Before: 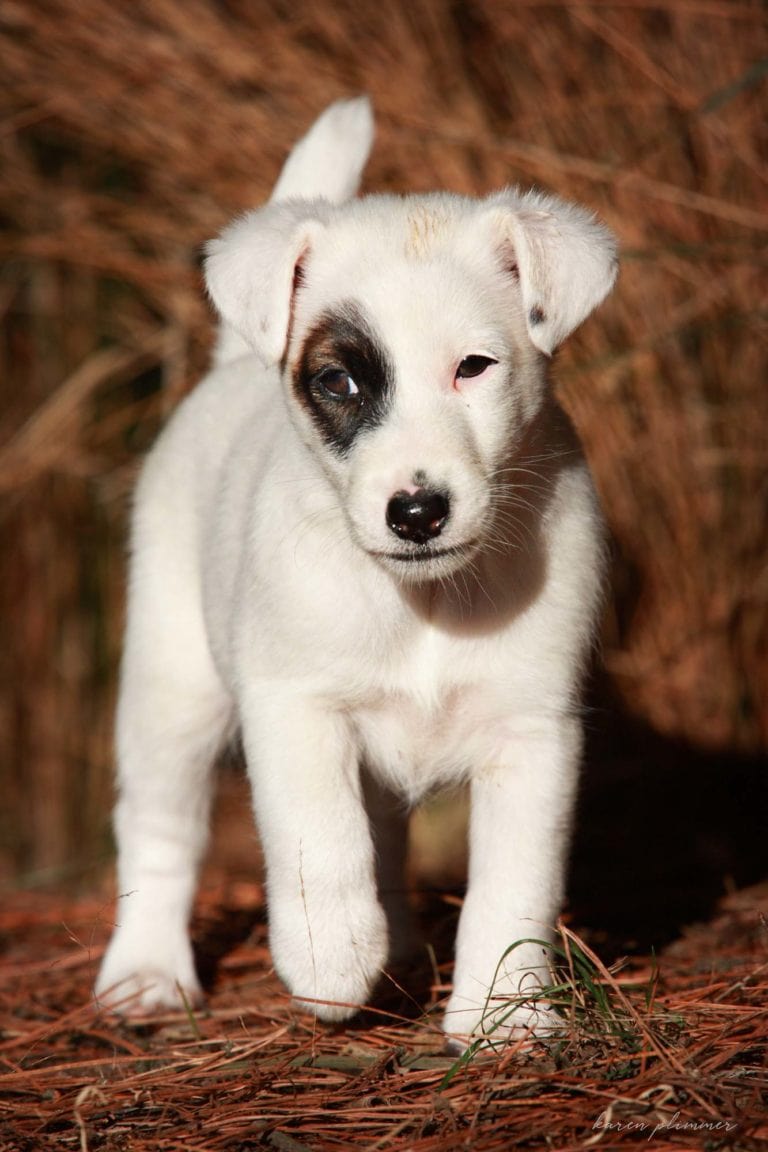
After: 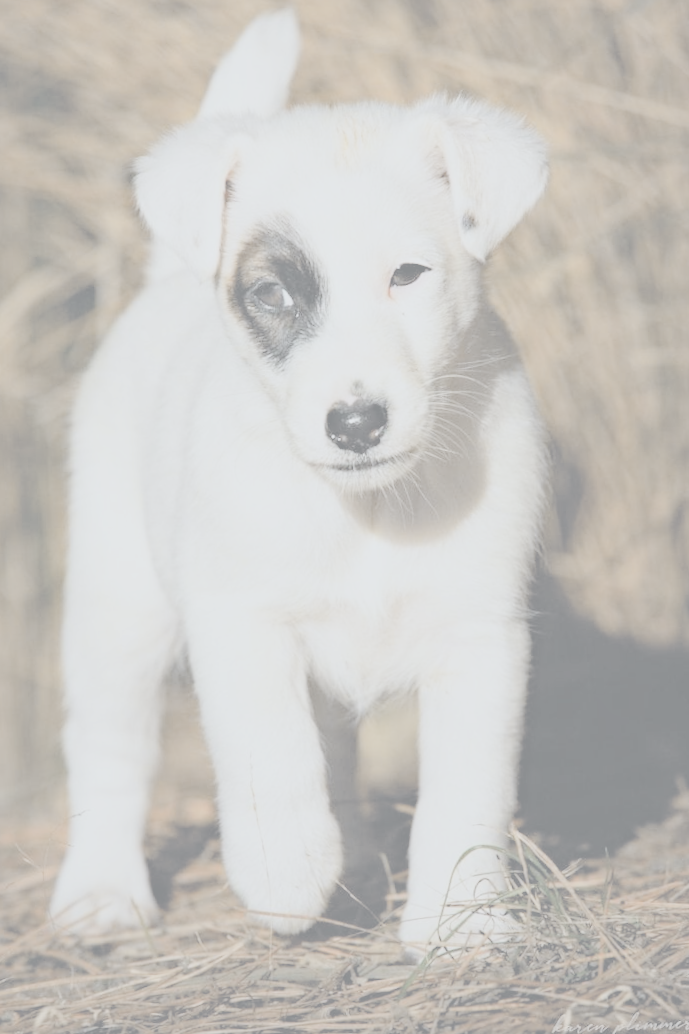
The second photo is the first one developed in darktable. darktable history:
graduated density: rotation -180°, offset 24.95
haze removal: compatibility mode true, adaptive false
crop and rotate: angle 1.96°, left 5.673%, top 5.673%
tone curve: curves: ch0 [(0, 0) (0.11, 0.081) (0.256, 0.259) (0.398, 0.475) (0.498, 0.611) (0.65, 0.757) (0.835, 0.883) (1, 0.961)]; ch1 [(0, 0) (0.346, 0.307) (0.408, 0.369) (0.453, 0.457) (0.482, 0.479) (0.502, 0.498) (0.521, 0.51) (0.553, 0.554) (0.618, 0.65) (0.693, 0.727) (1, 1)]; ch2 [(0, 0) (0.366, 0.337) (0.434, 0.46) (0.485, 0.494) (0.5, 0.494) (0.511, 0.508) (0.537, 0.55) (0.579, 0.599) (0.621, 0.693) (1, 1)], color space Lab, independent channels, preserve colors none
sigmoid: contrast 1.22, skew 0.65
contrast brightness saturation: contrast -0.32, brightness 0.75, saturation -0.78
